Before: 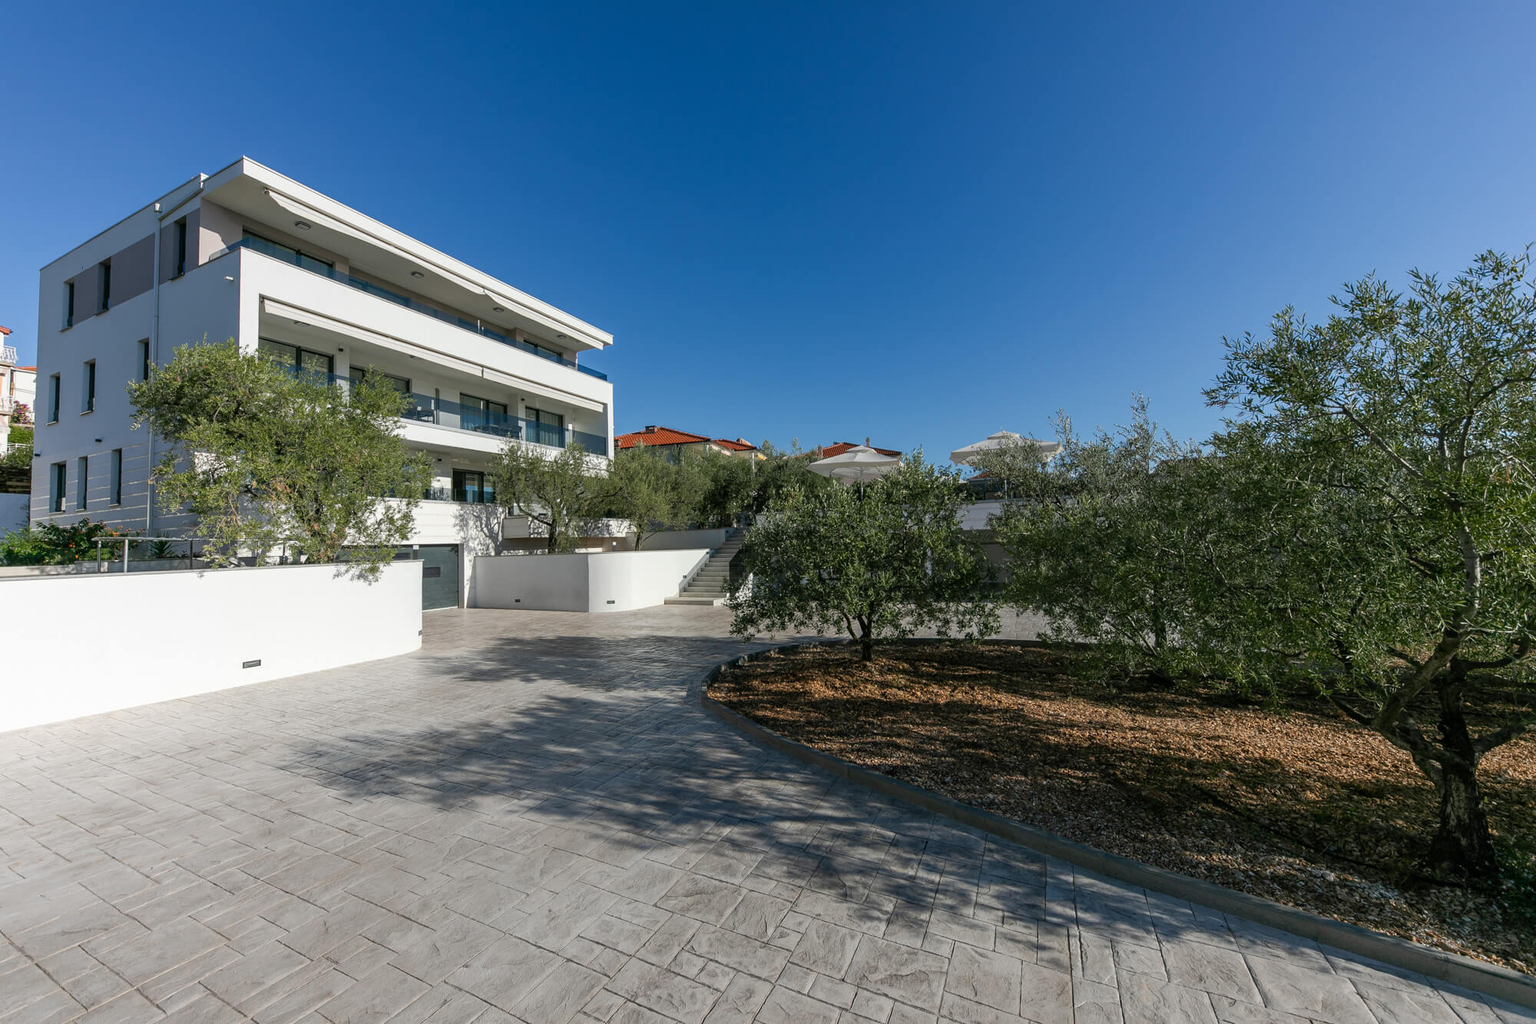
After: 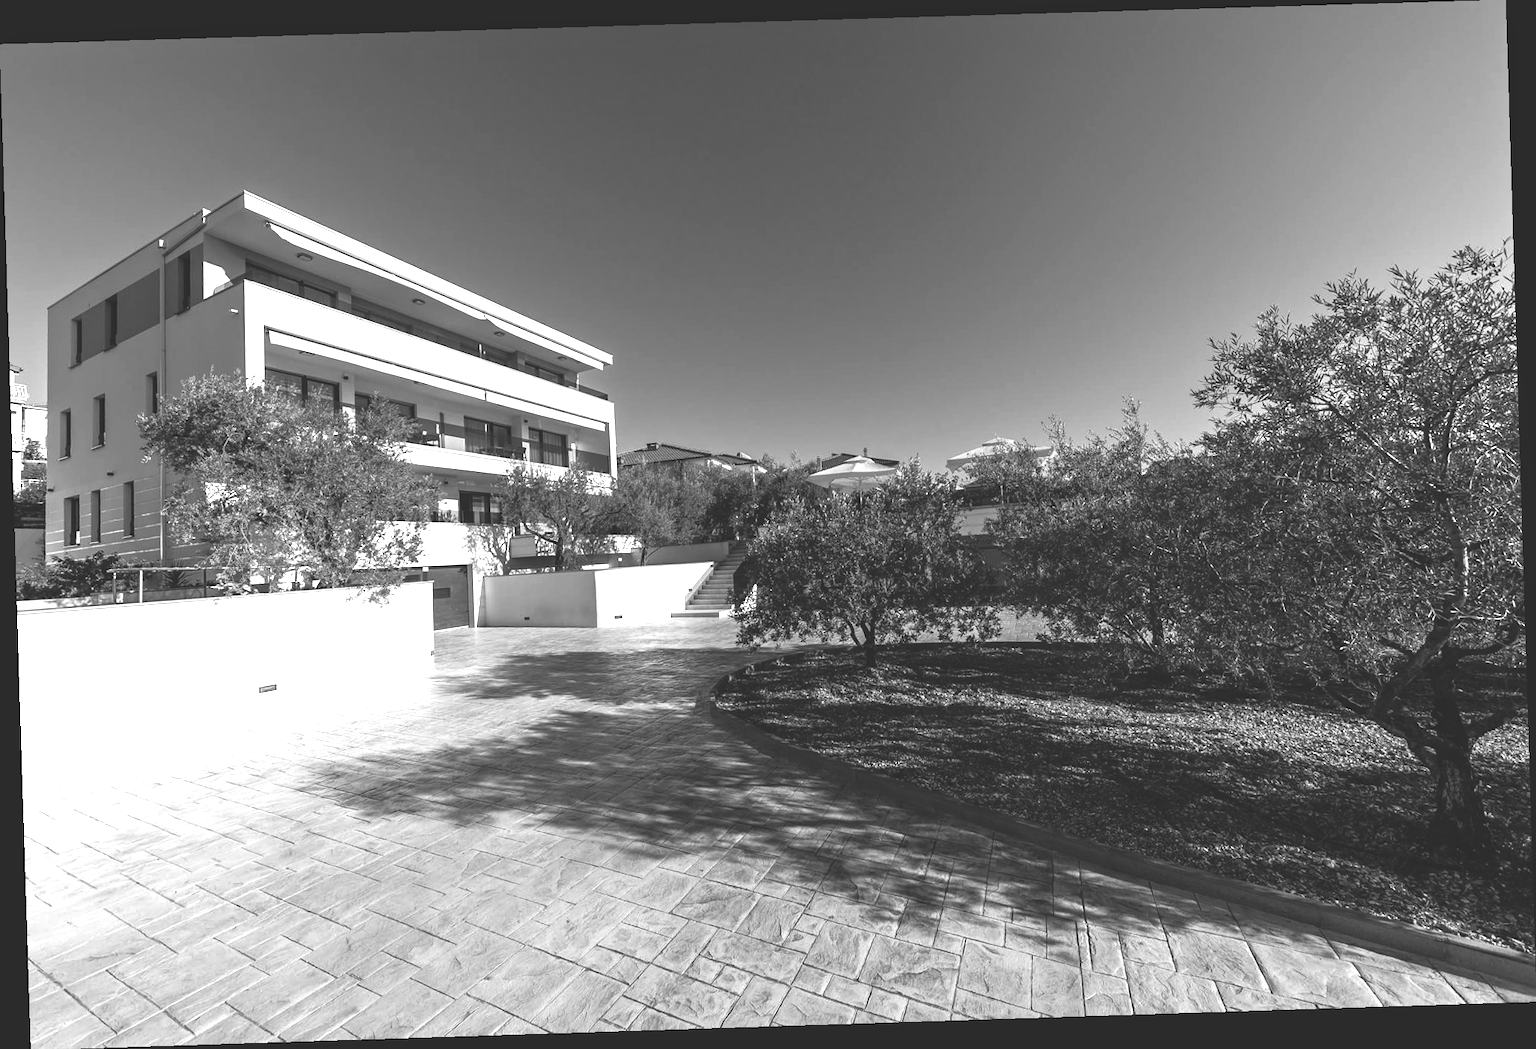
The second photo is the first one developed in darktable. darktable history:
rgb curve: curves: ch0 [(0, 0.186) (0.314, 0.284) (0.775, 0.708) (1, 1)], compensate middle gray true, preserve colors none
rotate and perspective: rotation -1.77°, lens shift (horizontal) 0.004, automatic cropping off
monochrome: a -71.75, b 75.82
exposure: black level correction 0, exposure 1.2 EV, compensate highlight preservation false
